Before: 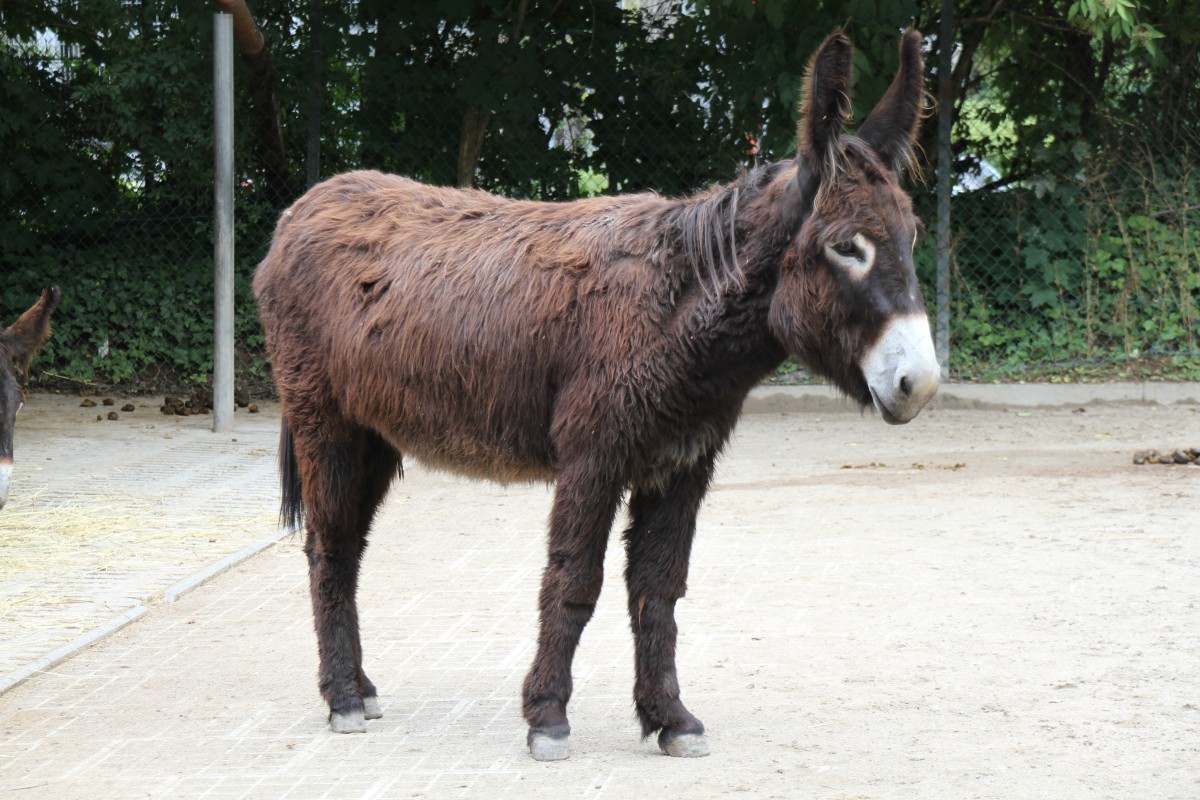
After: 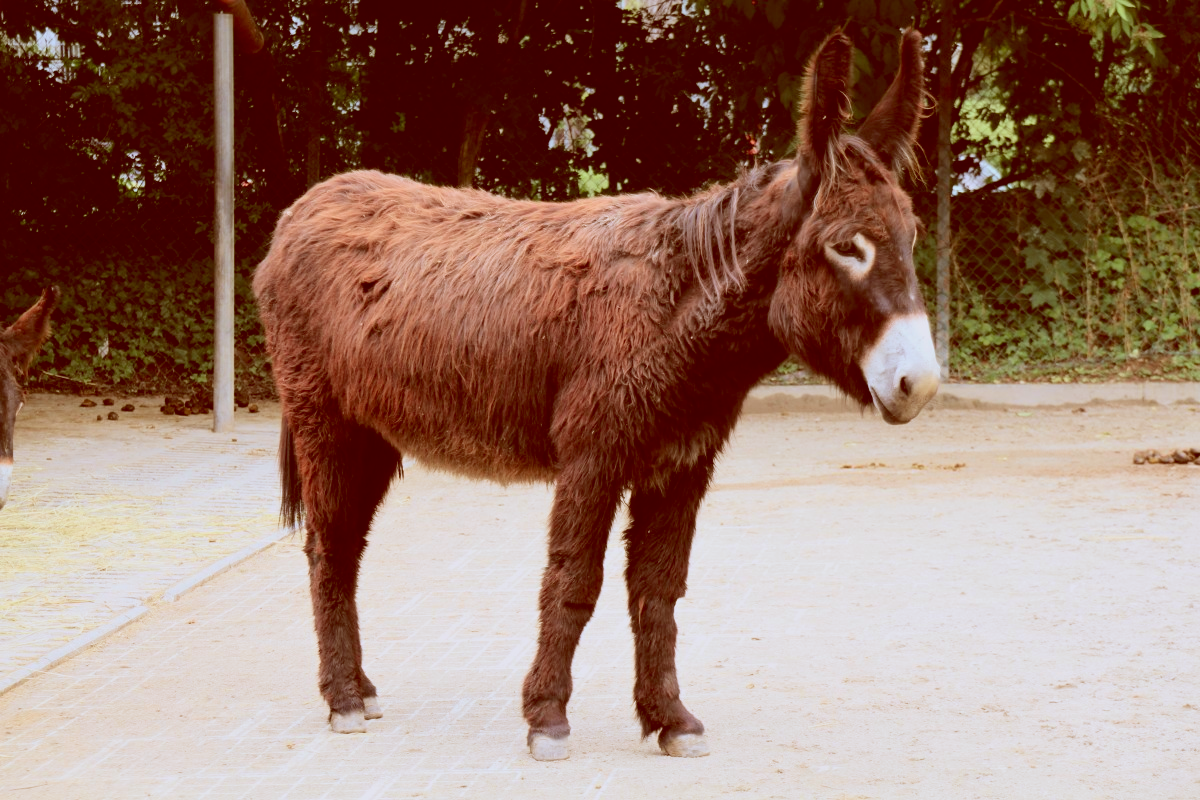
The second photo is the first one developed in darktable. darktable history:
tone curve: curves: ch0 [(0, 0) (0.091, 0.066) (0.184, 0.16) (0.491, 0.519) (0.748, 0.765) (1, 0.919)]; ch1 [(0, 0) (0.179, 0.173) (0.322, 0.32) (0.424, 0.424) (0.502, 0.504) (0.56, 0.578) (0.631, 0.675) (0.777, 0.806) (1, 1)]; ch2 [(0, 0) (0.434, 0.447) (0.483, 0.487) (0.547, 0.573) (0.676, 0.673) (1, 1)], color space Lab, independent channels, preserve colors none
color balance: lift [1, 1.011, 0.999, 0.989], gamma [1.109, 1.045, 1.039, 0.955], gain [0.917, 0.936, 0.952, 1.064], contrast 2.32%, contrast fulcrum 19%, output saturation 101%
rgb levels: mode RGB, independent channels, levels [[0, 0.5, 1], [0, 0.521, 1], [0, 0.536, 1]]
